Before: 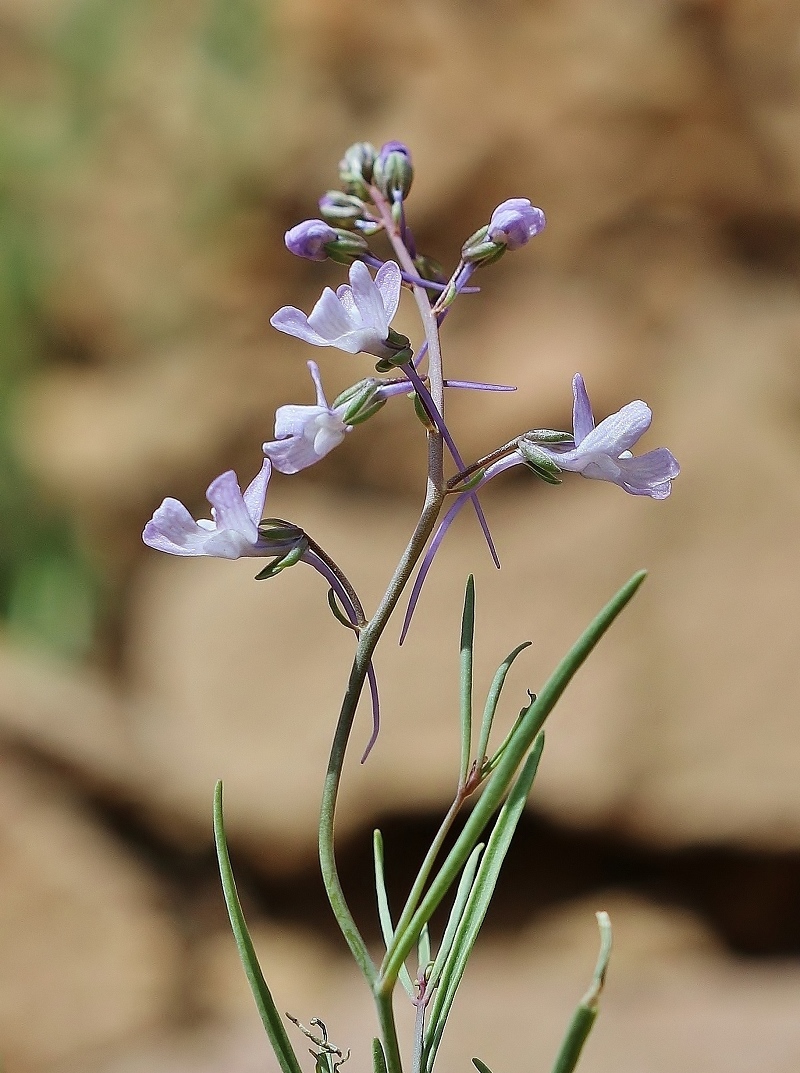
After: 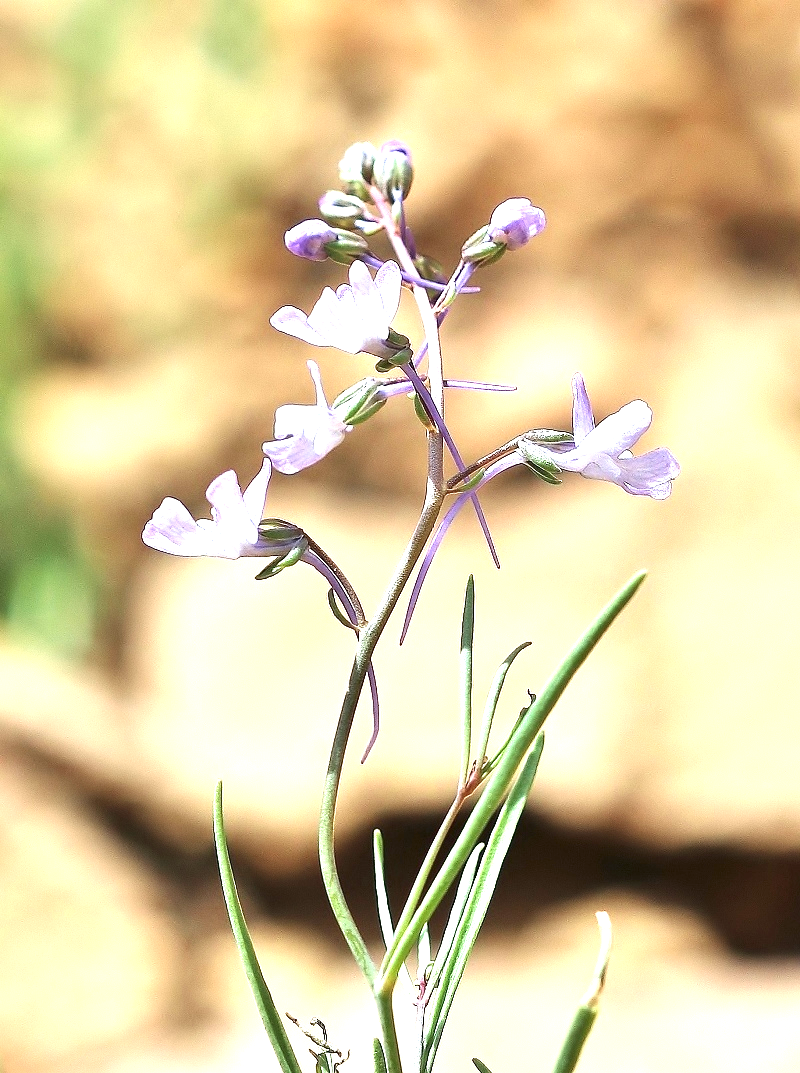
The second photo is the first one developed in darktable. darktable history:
exposure: black level correction 0, exposure 1.635 EV, compensate highlight preservation false
